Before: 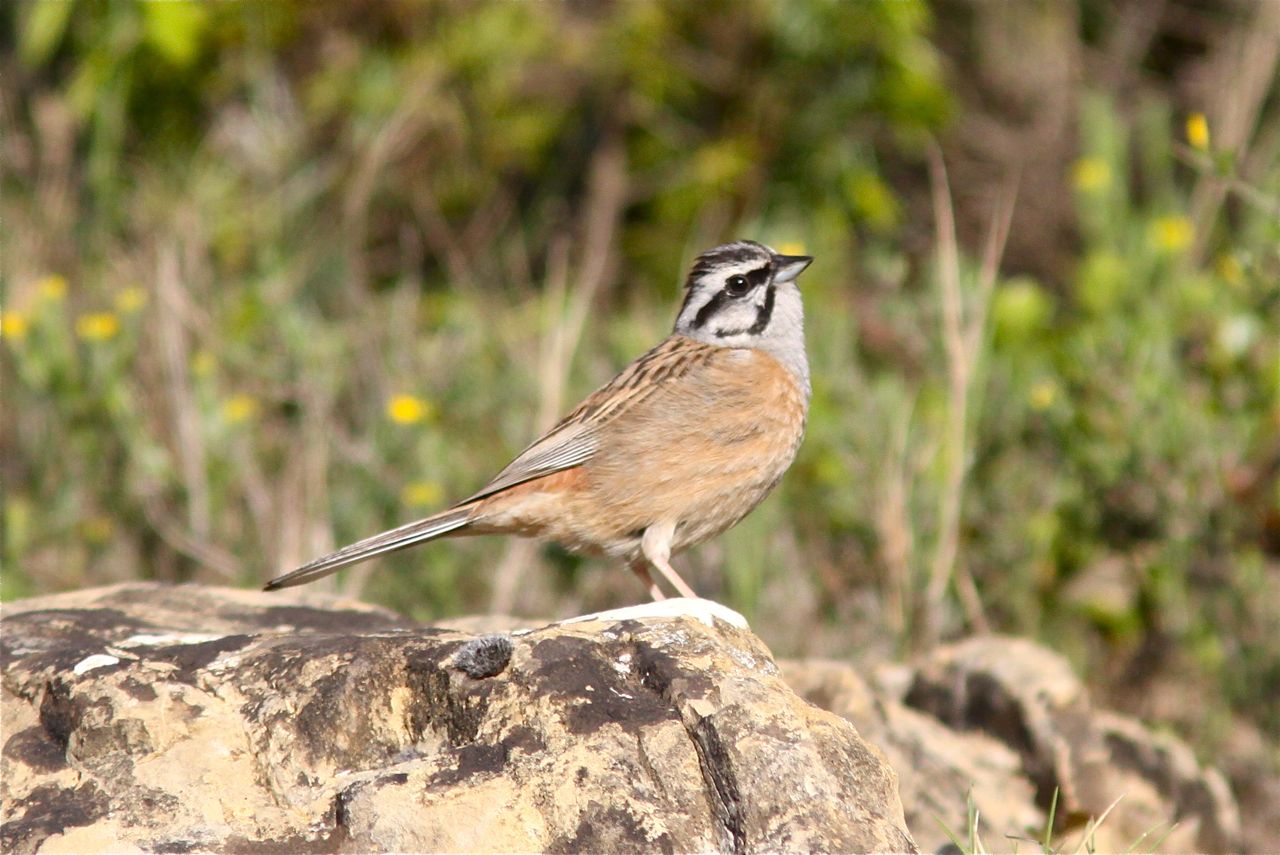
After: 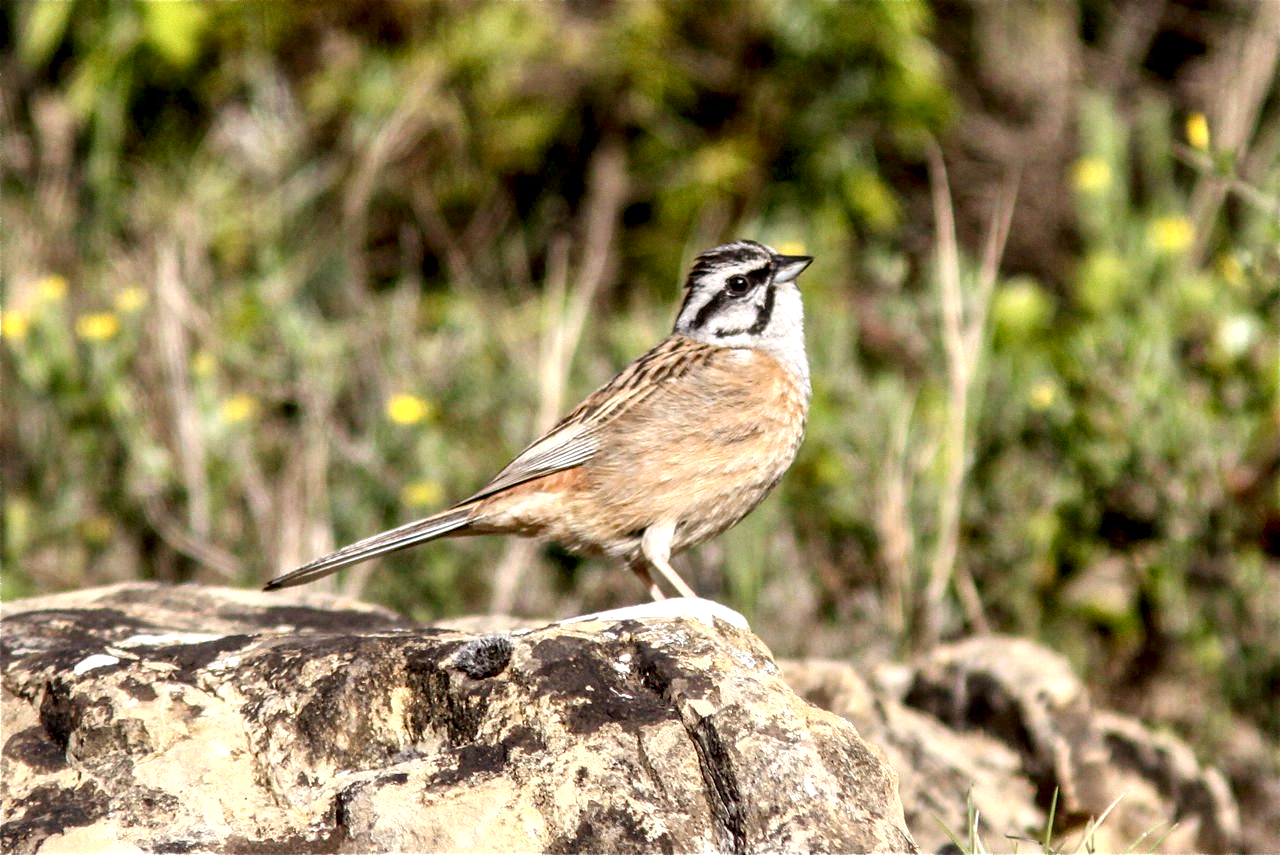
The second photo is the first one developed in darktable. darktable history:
local contrast: highlights 17%, detail 188%
